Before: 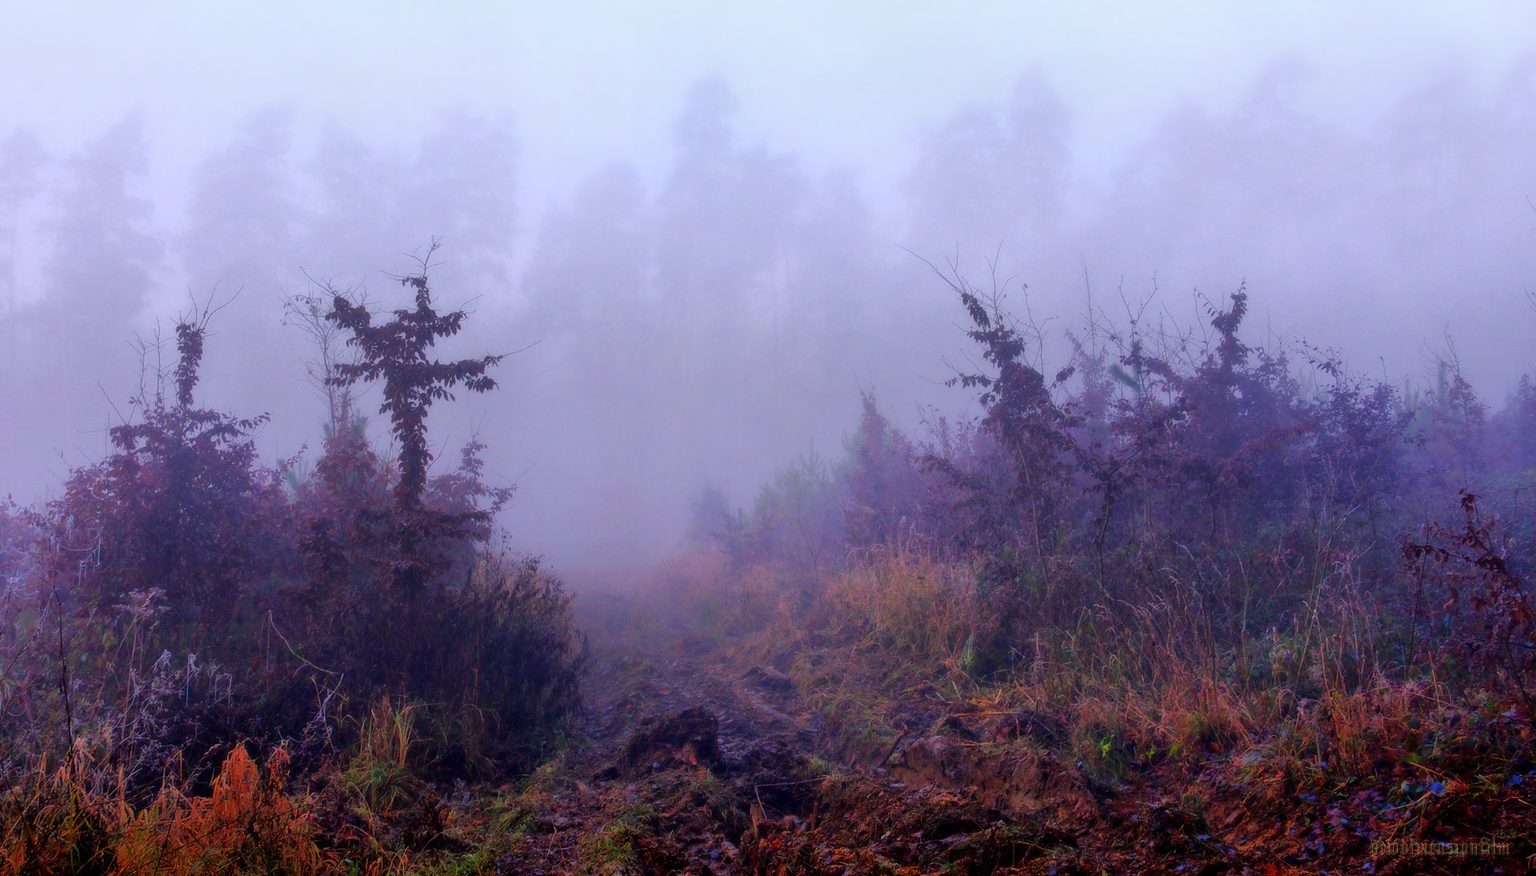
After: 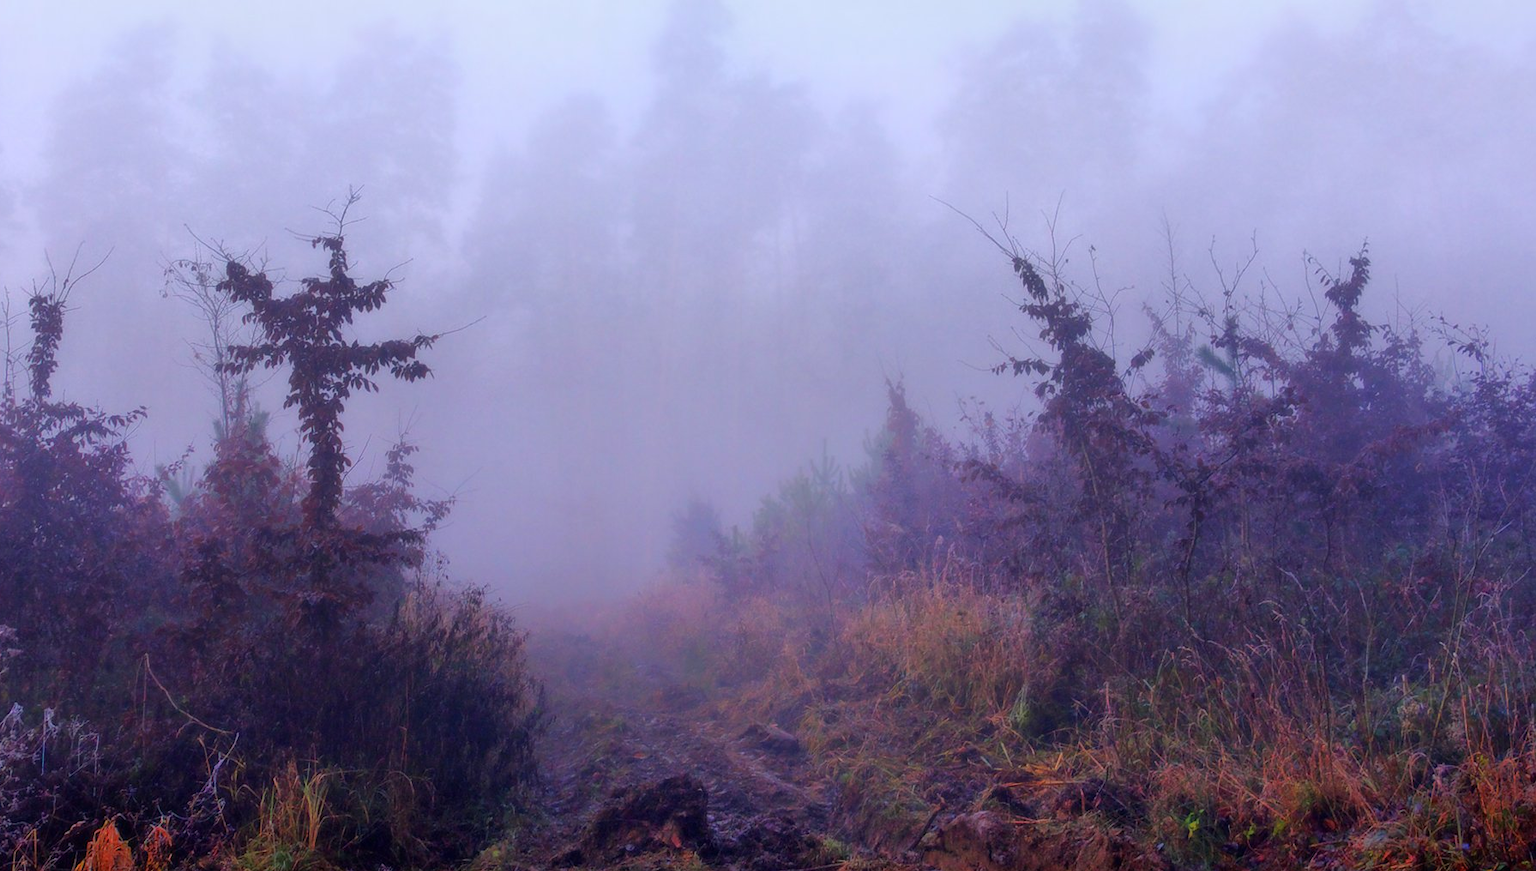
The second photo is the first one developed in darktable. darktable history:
crop and rotate: left 9.996%, top 10.078%, right 10.077%, bottom 10.38%
